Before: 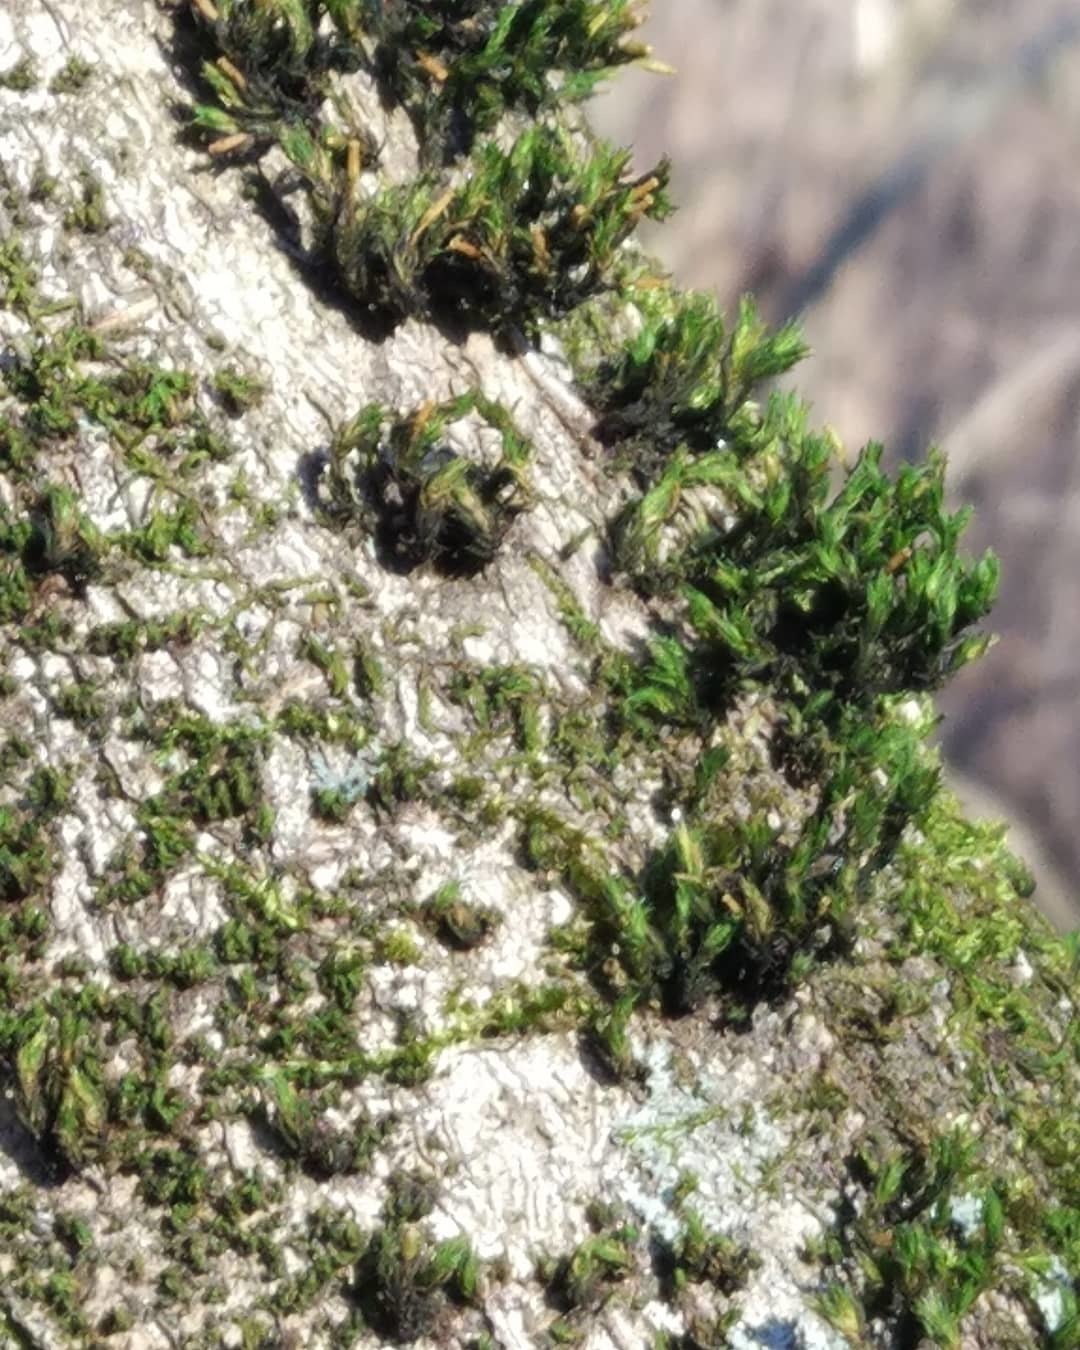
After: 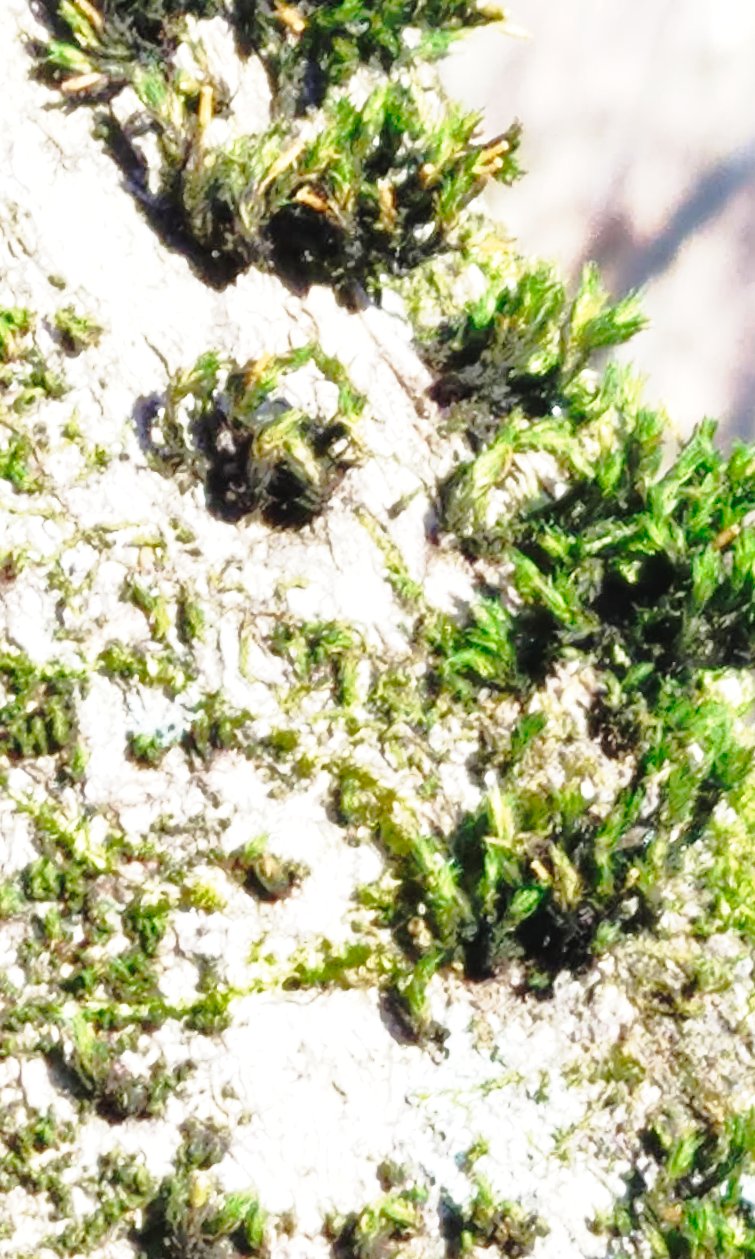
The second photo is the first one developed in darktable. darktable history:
crop and rotate: angle -3.3°, left 14.15%, top 0.03%, right 11.002%, bottom 0.078%
shadows and highlights: on, module defaults
base curve: curves: ch0 [(0, 0) (0.04, 0.03) (0.133, 0.232) (0.448, 0.748) (0.843, 0.968) (1, 1)], preserve colors none
tone curve: curves: ch0 [(0, 0) (0.003, 0.022) (0.011, 0.025) (0.025, 0.032) (0.044, 0.055) (0.069, 0.089) (0.1, 0.133) (0.136, 0.18) (0.177, 0.231) (0.224, 0.291) (0.277, 0.35) (0.335, 0.42) (0.399, 0.496) (0.468, 0.561) (0.543, 0.632) (0.623, 0.706) (0.709, 0.783) (0.801, 0.865) (0.898, 0.947) (1, 1)], preserve colors none
exposure: black level correction 0.001, exposure 0.5 EV, compensate exposure bias true, compensate highlight preservation false
